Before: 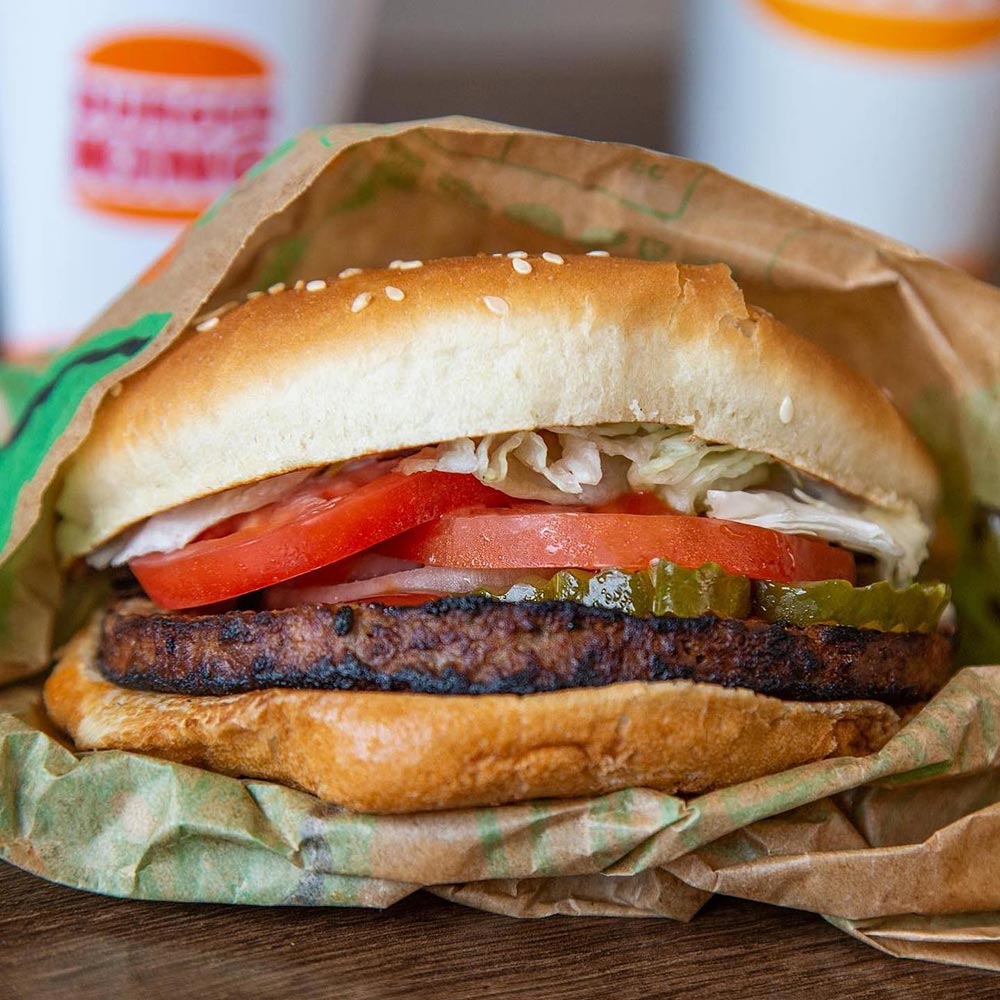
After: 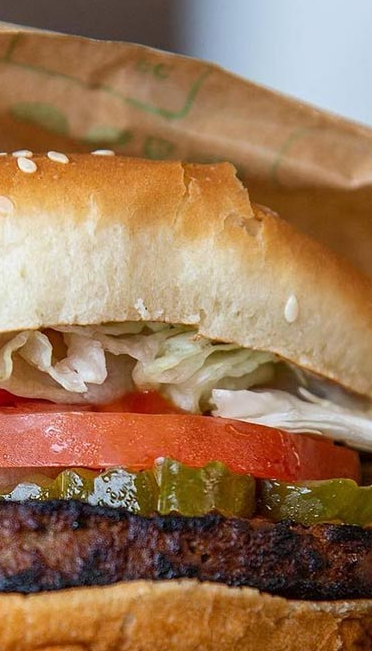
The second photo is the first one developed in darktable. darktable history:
base curve: preserve colors none
crop and rotate: left 49.572%, top 10.111%, right 13.149%, bottom 24.769%
